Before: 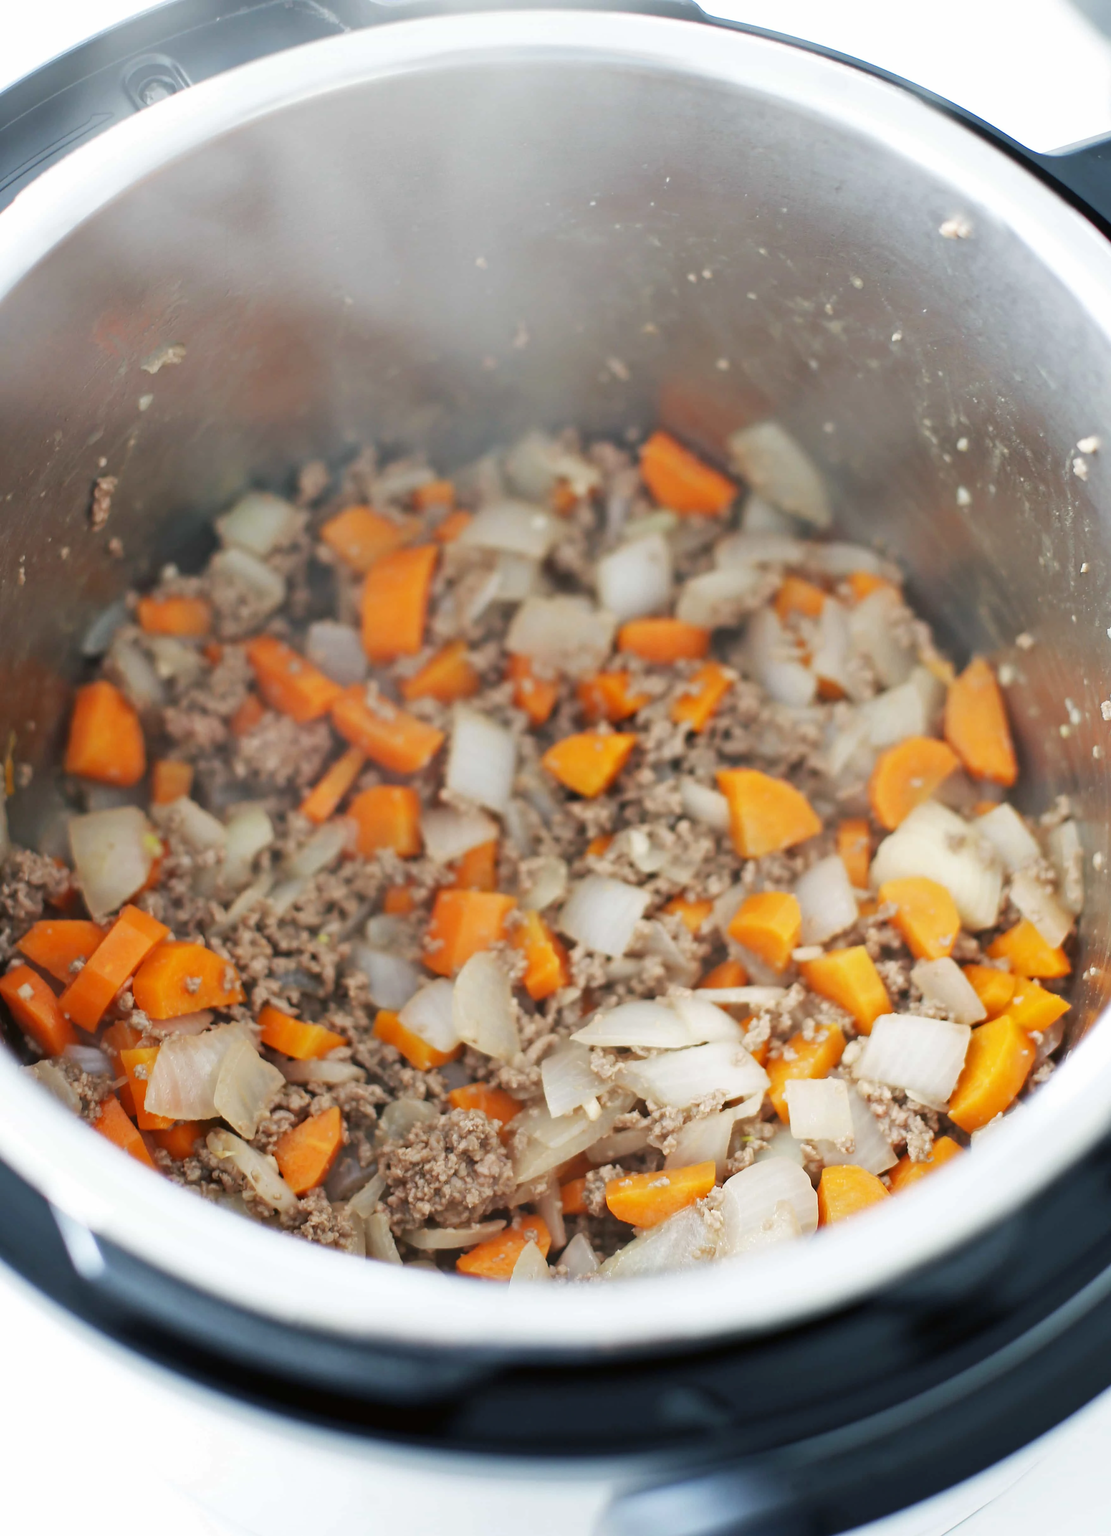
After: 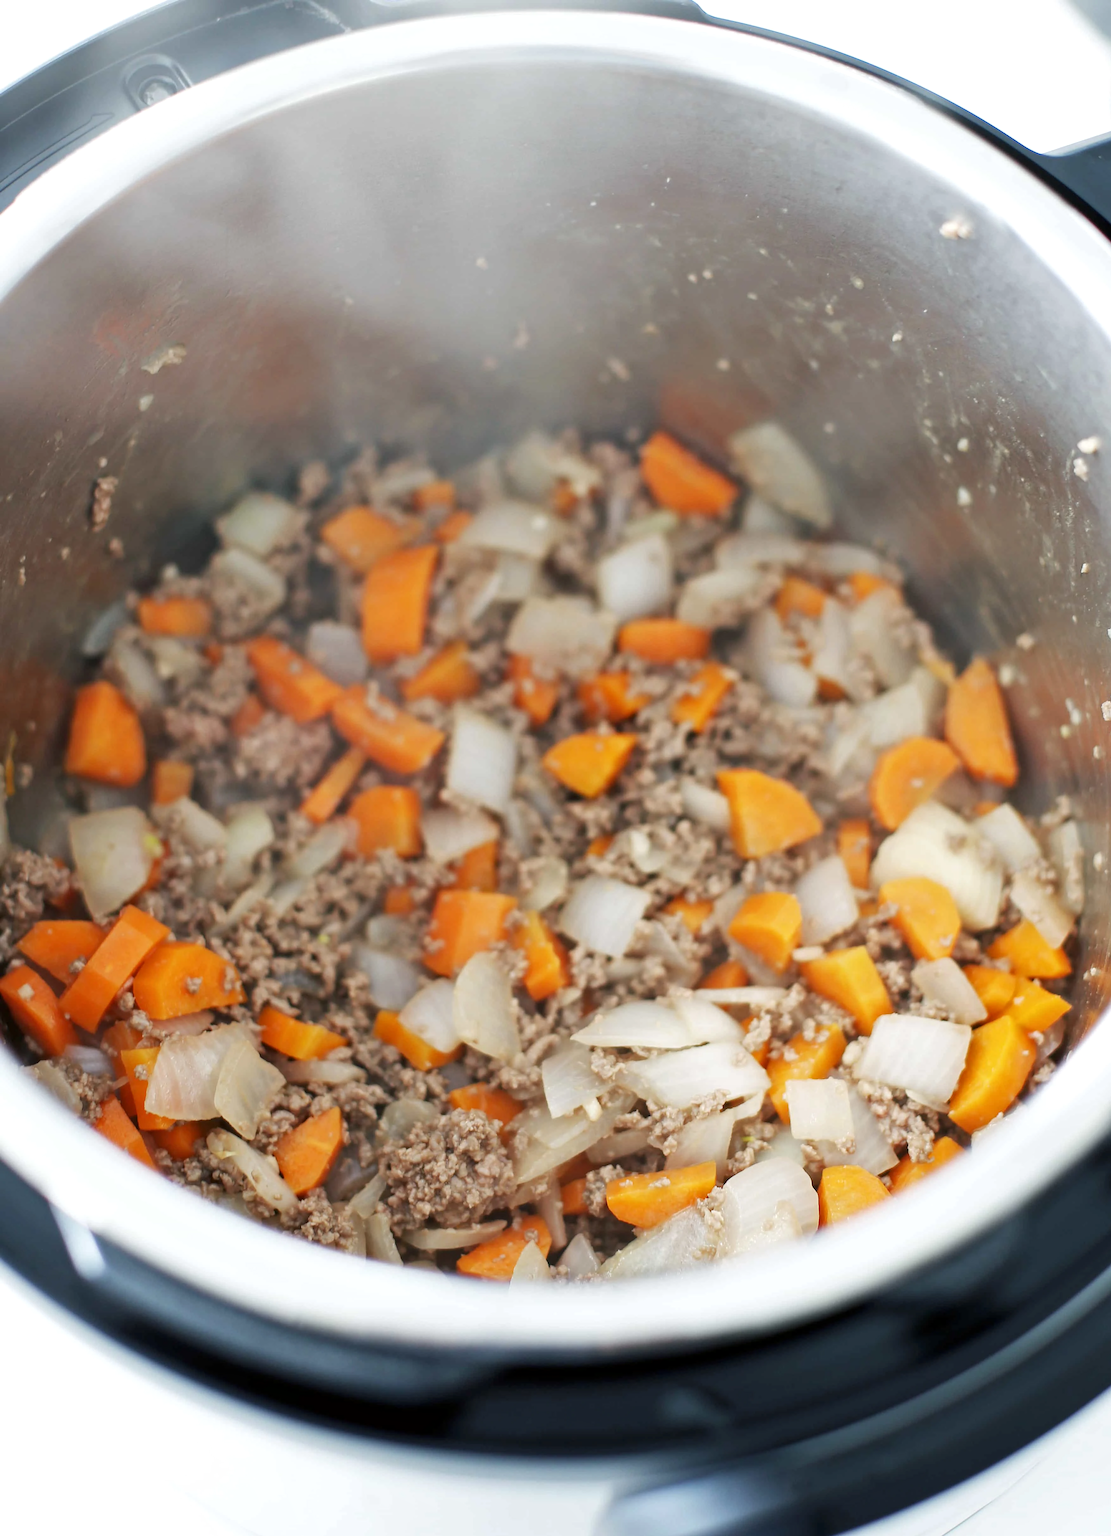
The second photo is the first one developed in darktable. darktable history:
local contrast: highlights 104%, shadows 101%, detail 119%, midtone range 0.2
